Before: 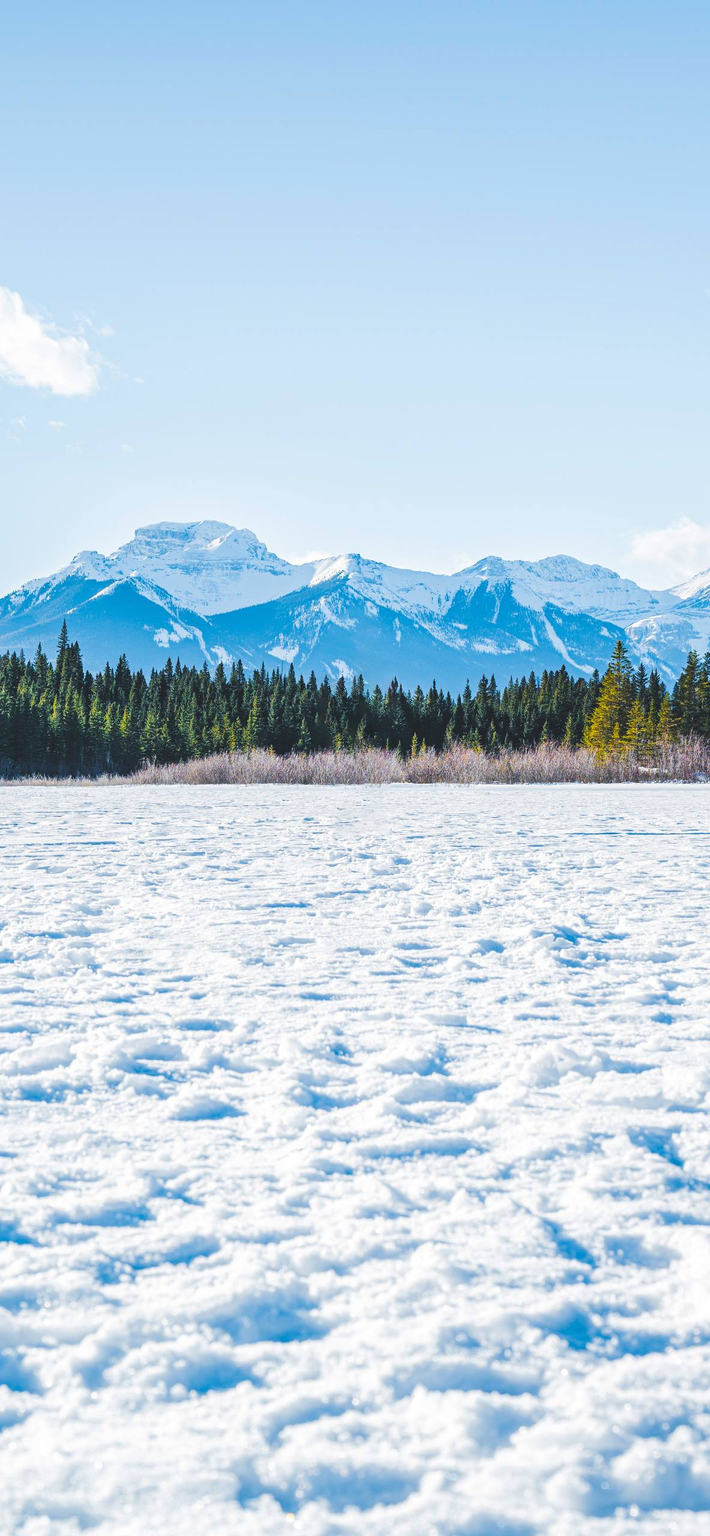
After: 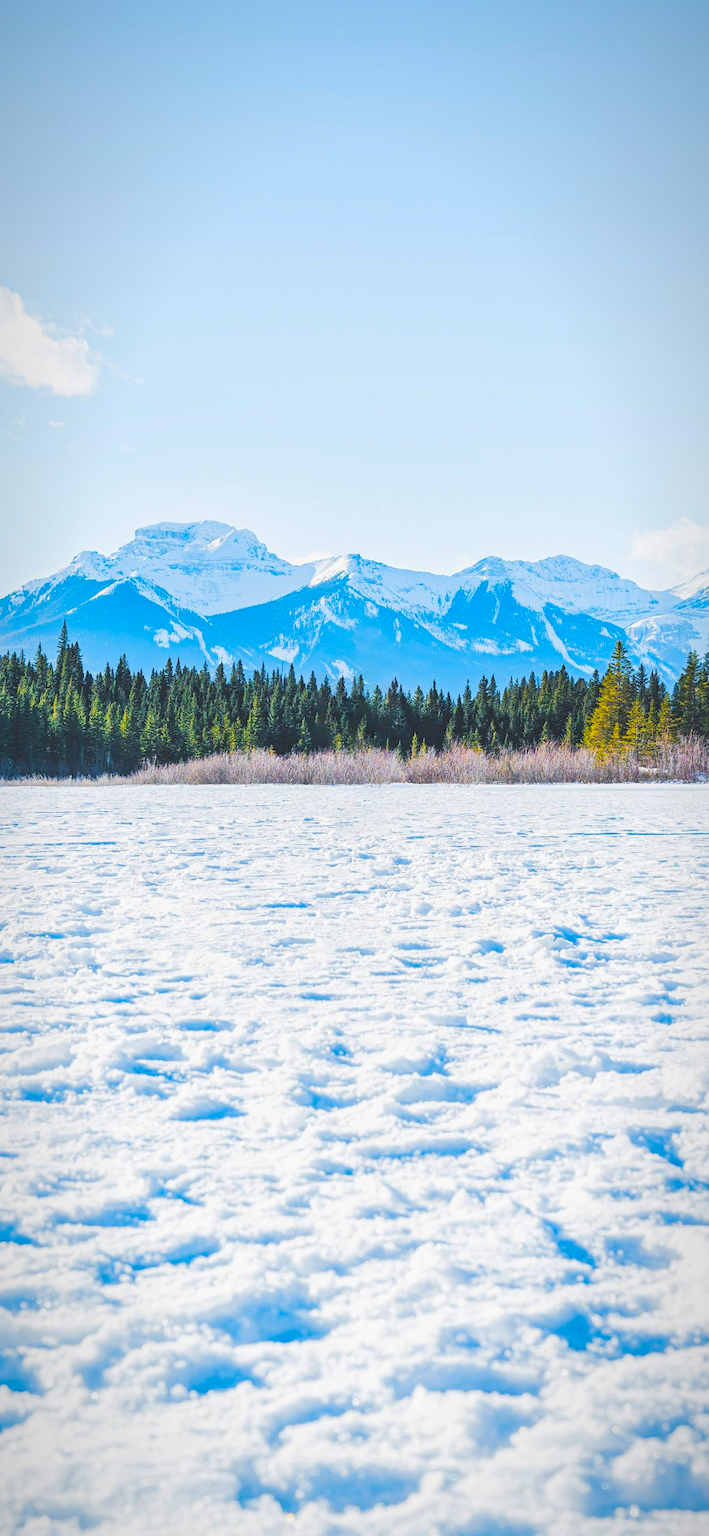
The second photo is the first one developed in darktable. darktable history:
levels: black 3.83%, white 90.64%, levels [0.044, 0.416, 0.908]
vignetting: fall-off start 80.87%, fall-off radius 61.59%, brightness -0.384, saturation 0.007, center (0, 0.007), automatic ratio true, width/height ratio 1.418
shadows and highlights: radius 121.13, shadows 21.4, white point adjustment -9.72, highlights -14.39, soften with gaussian
